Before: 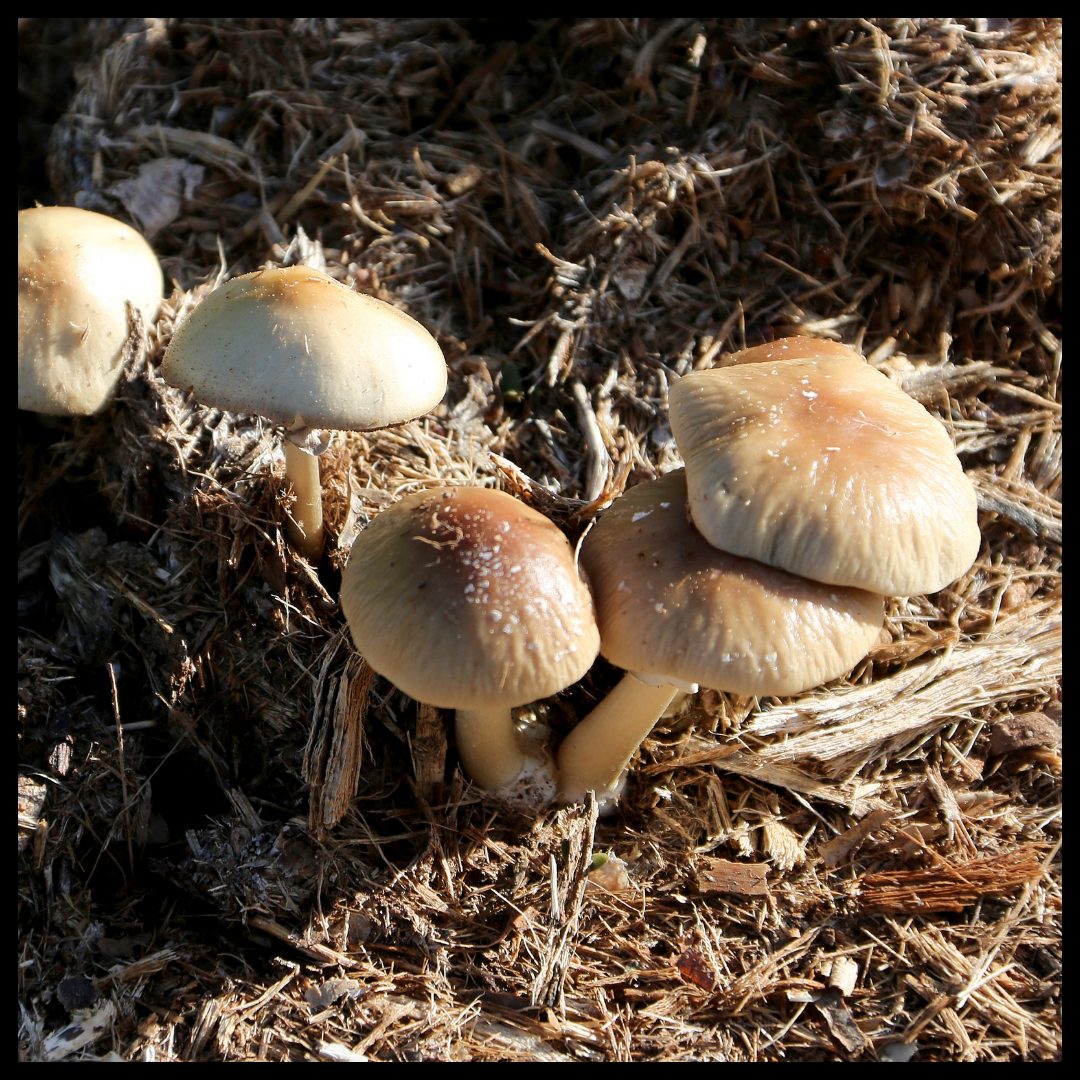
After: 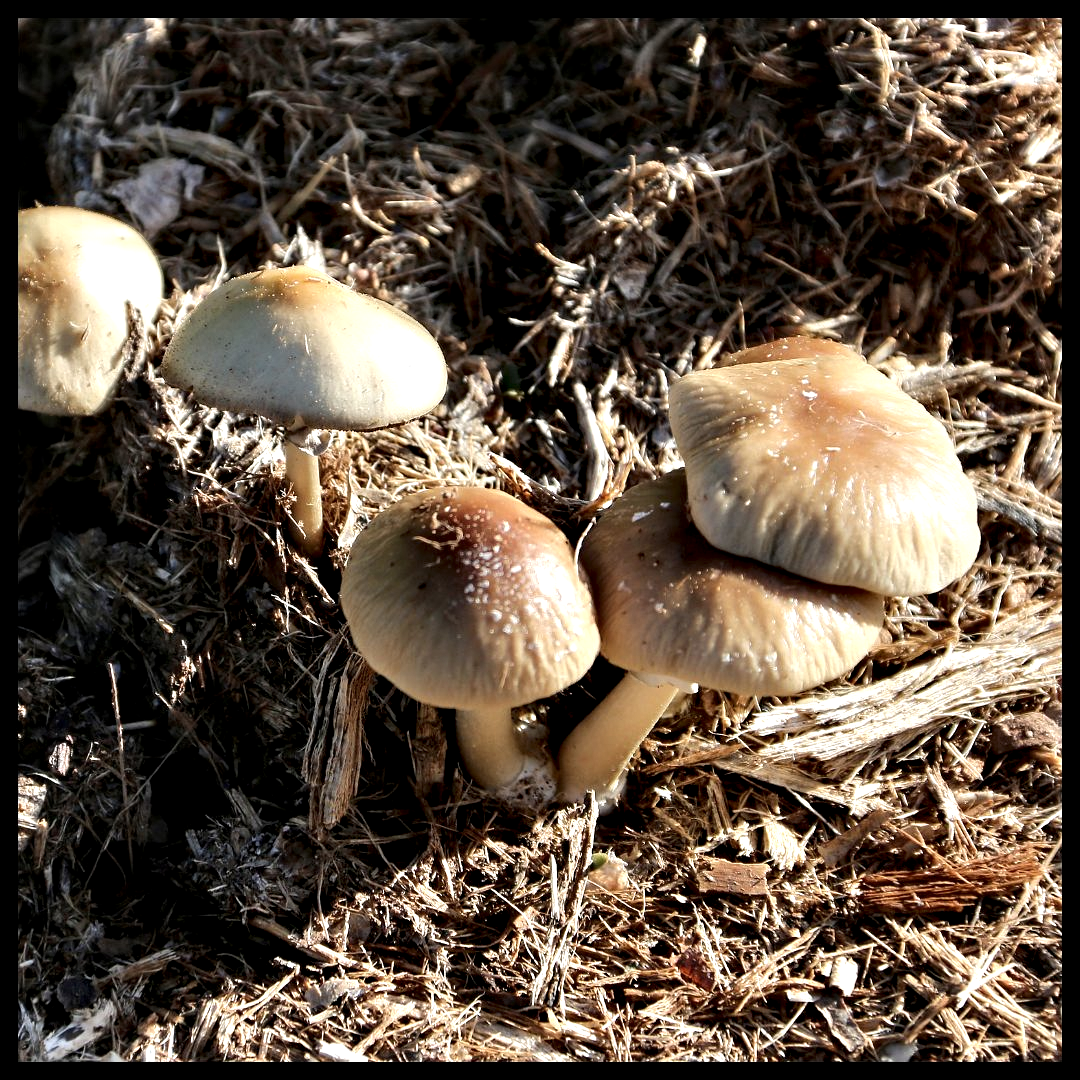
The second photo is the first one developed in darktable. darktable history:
contrast equalizer: octaves 7, y [[0.601, 0.6, 0.598, 0.598, 0.6, 0.601], [0.5 ×6], [0.5 ×6], [0 ×6], [0 ×6]]
